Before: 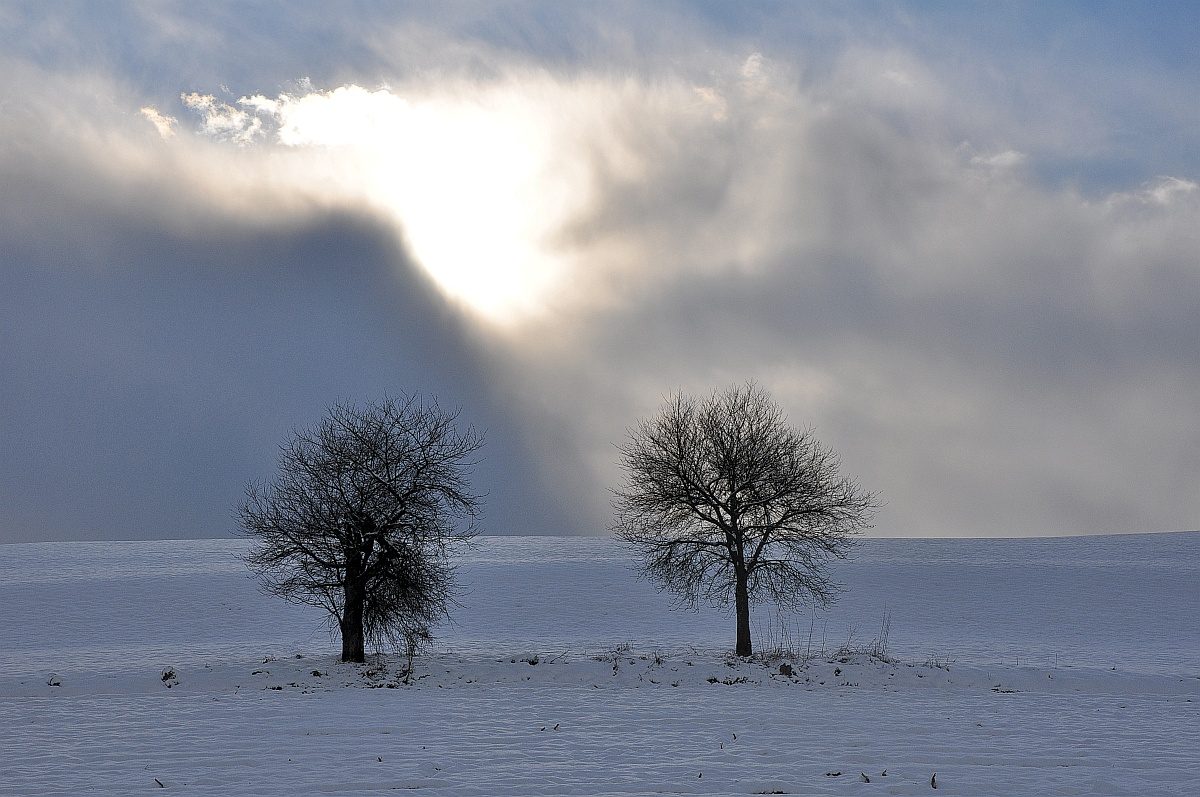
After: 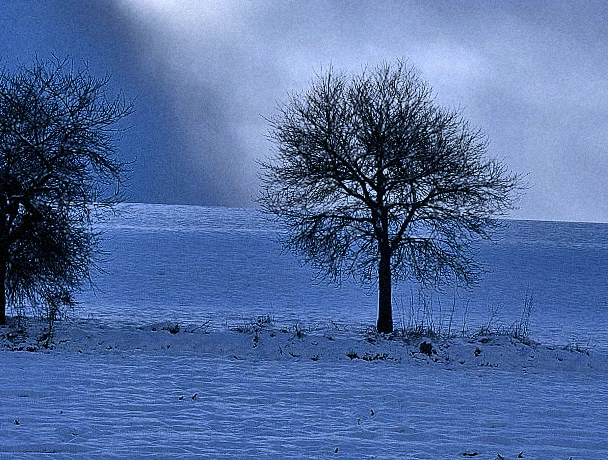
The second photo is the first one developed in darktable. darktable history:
rotate and perspective: rotation 2.17°, automatic cropping off
contrast brightness saturation: contrast 0.32, brightness -0.08, saturation 0.17
white balance: red 0.871, blue 1.249
crop: left 29.672%, top 41.786%, right 20.851%, bottom 3.487%
grain: mid-tones bias 0%
